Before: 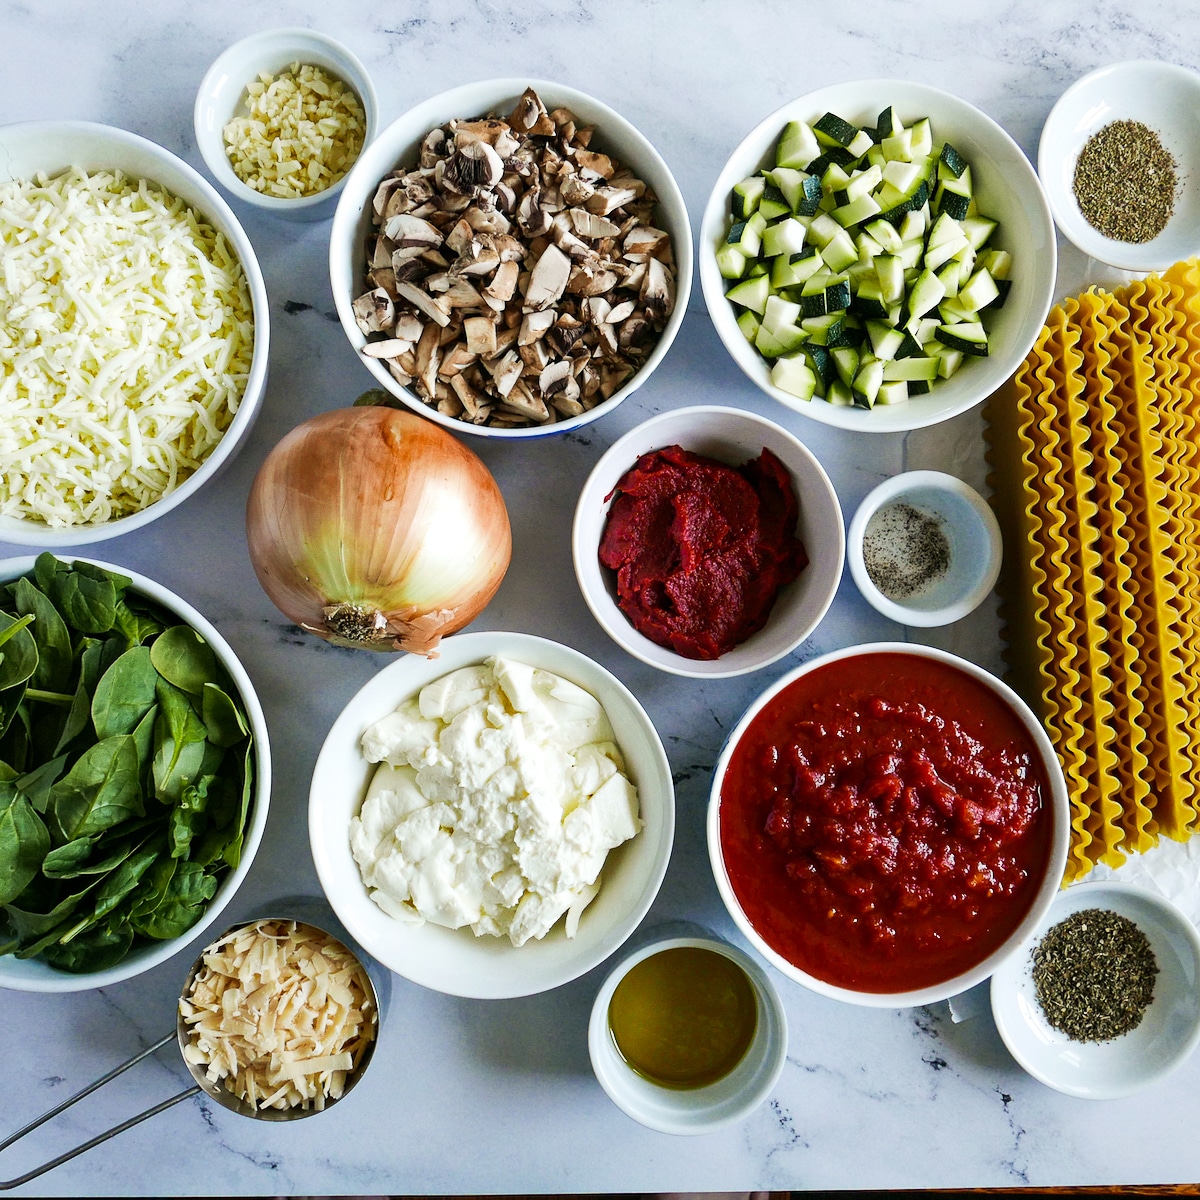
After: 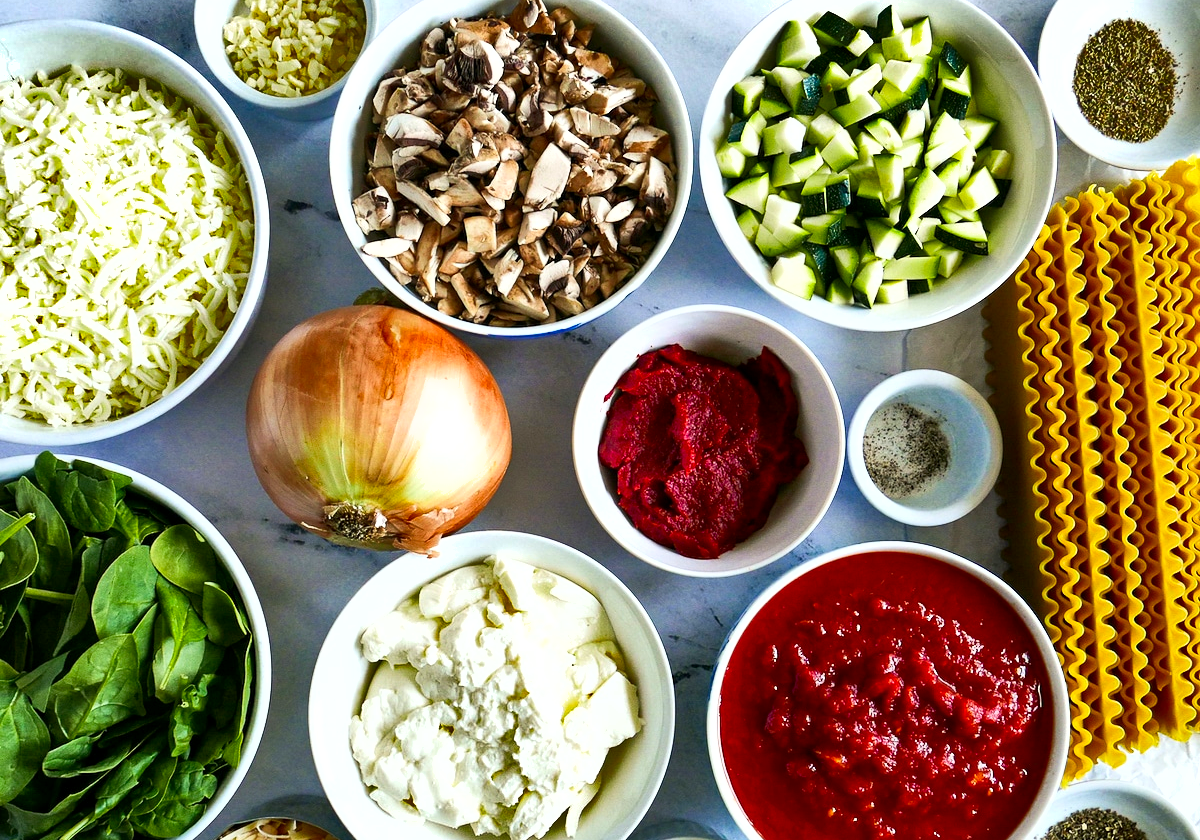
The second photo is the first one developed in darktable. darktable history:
exposure: black level correction 0.001, exposure 0.499 EV, compensate highlight preservation false
crop and rotate: top 8.488%, bottom 21.47%
contrast brightness saturation: contrast 0.083, saturation 0.199
shadows and highlights: white point adjustment -3.79, highlights -63.78, soften with gaussian
